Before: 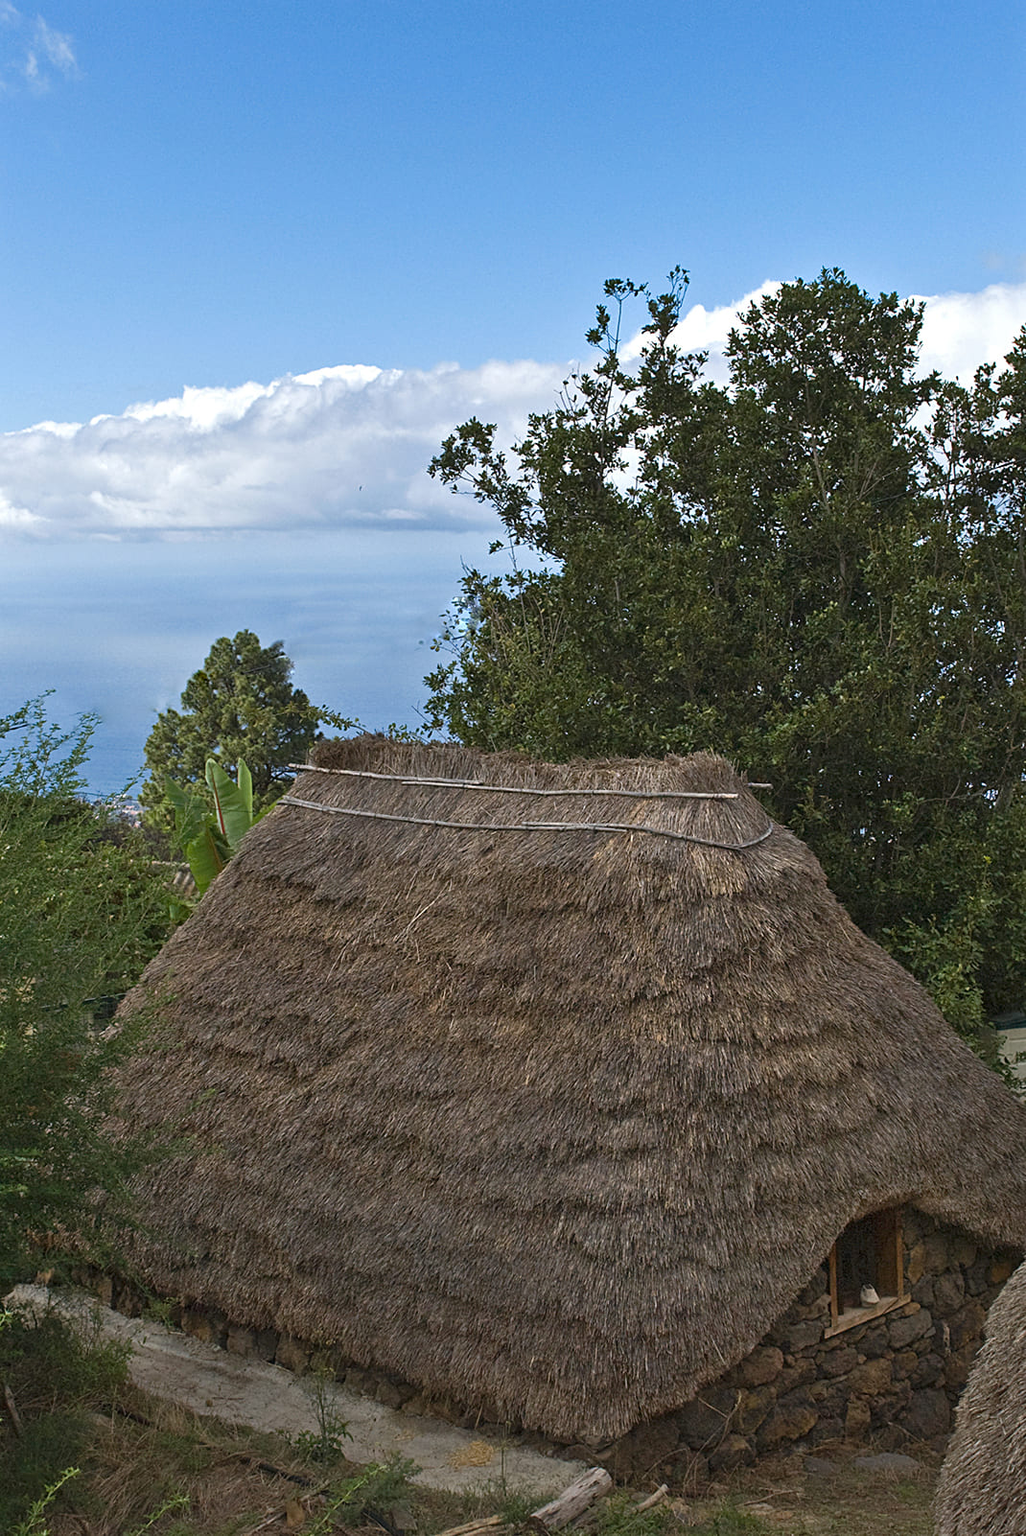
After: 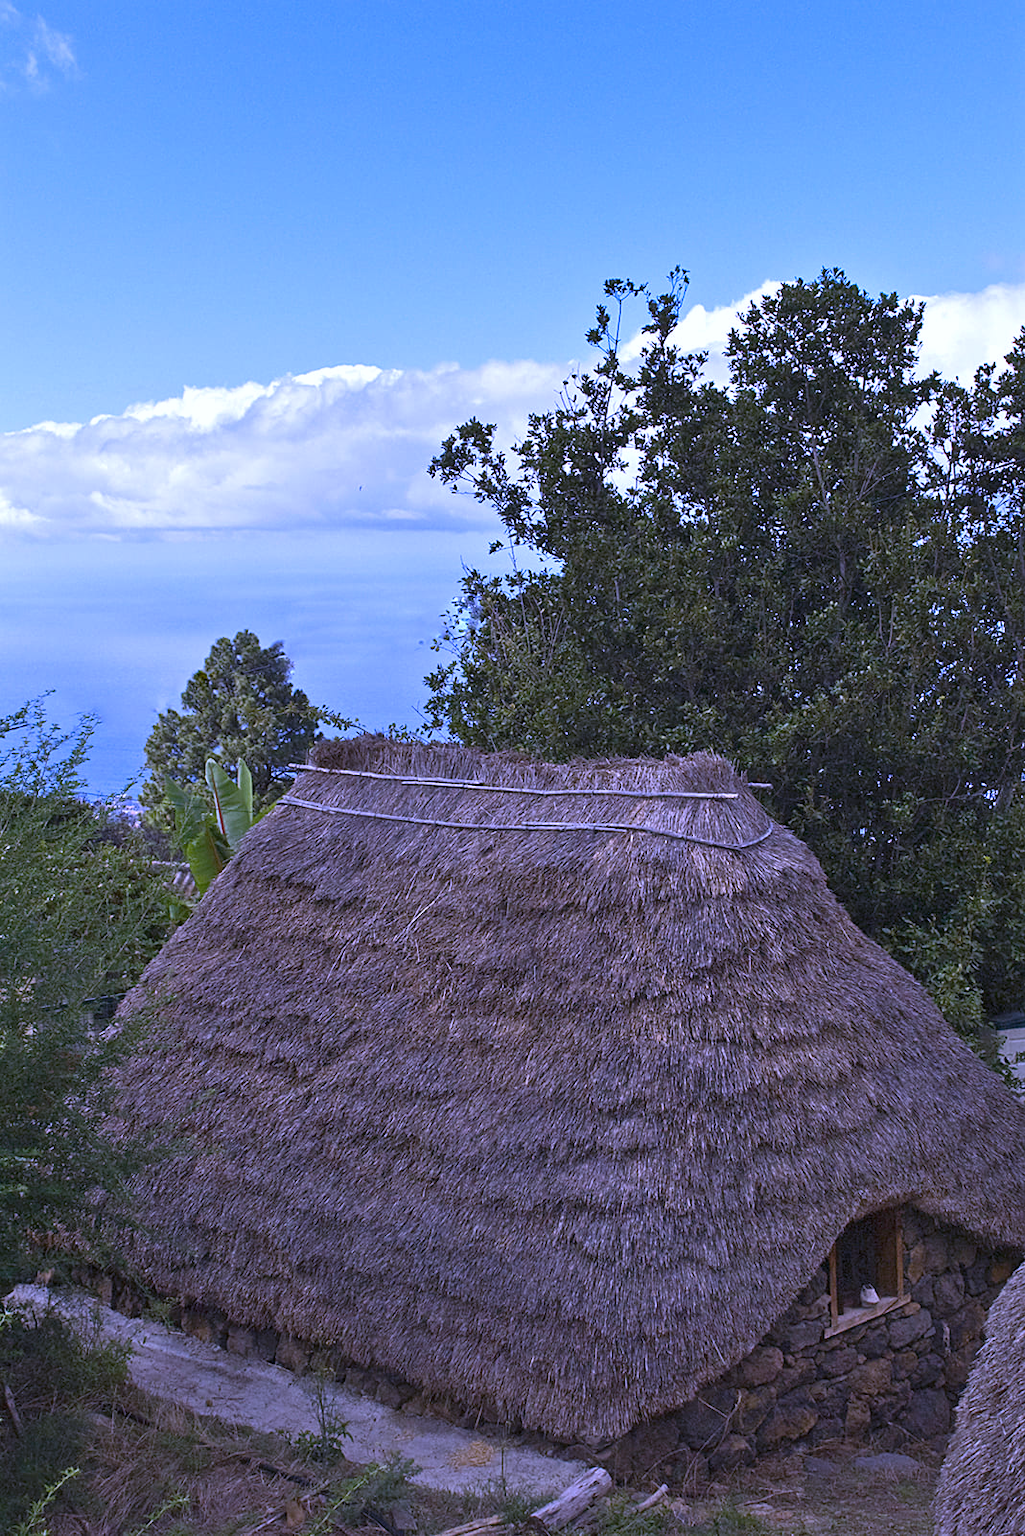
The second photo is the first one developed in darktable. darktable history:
exposure: compensate highlight preservation false
white balance: red 0.98, blue 1.61
